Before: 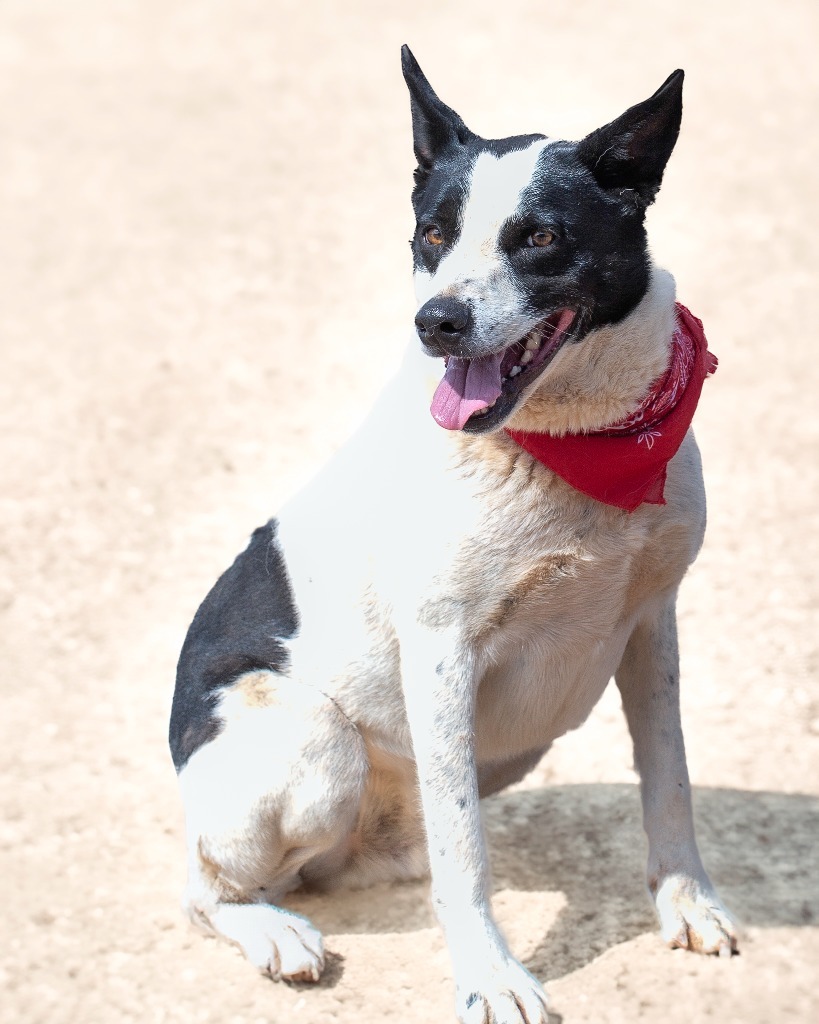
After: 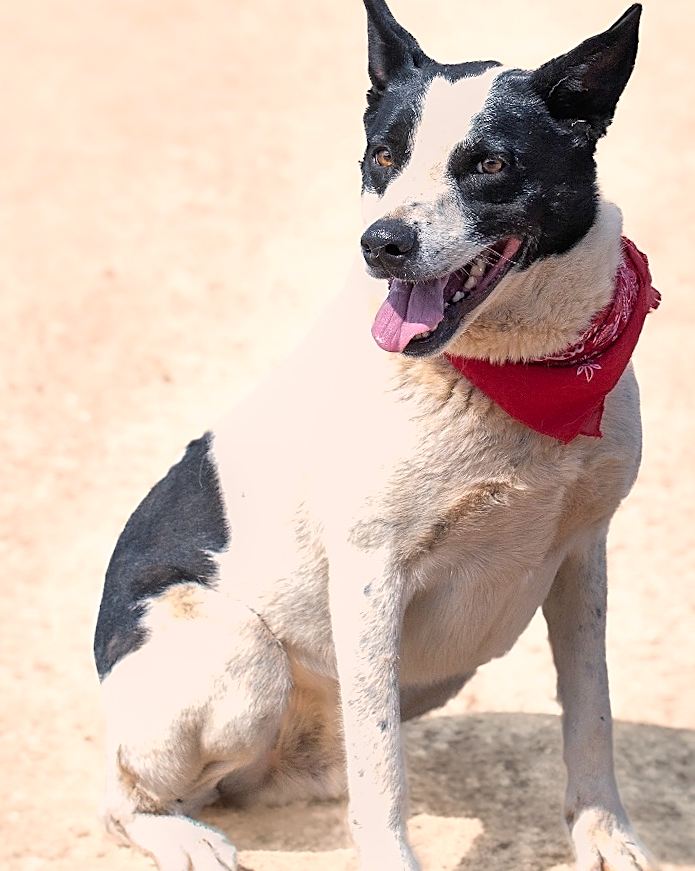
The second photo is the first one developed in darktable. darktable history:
sharpen: on, module defaults
crop and rotate: angle -2.9°, left 5.218%, top 5.202%, right 4.644%, bottom 4.393%
color balance rgb: highlights gain › chroma 3.072%, highlights gain › hue 54.32°, perceptual saturation grading › global saturation 0.747%
